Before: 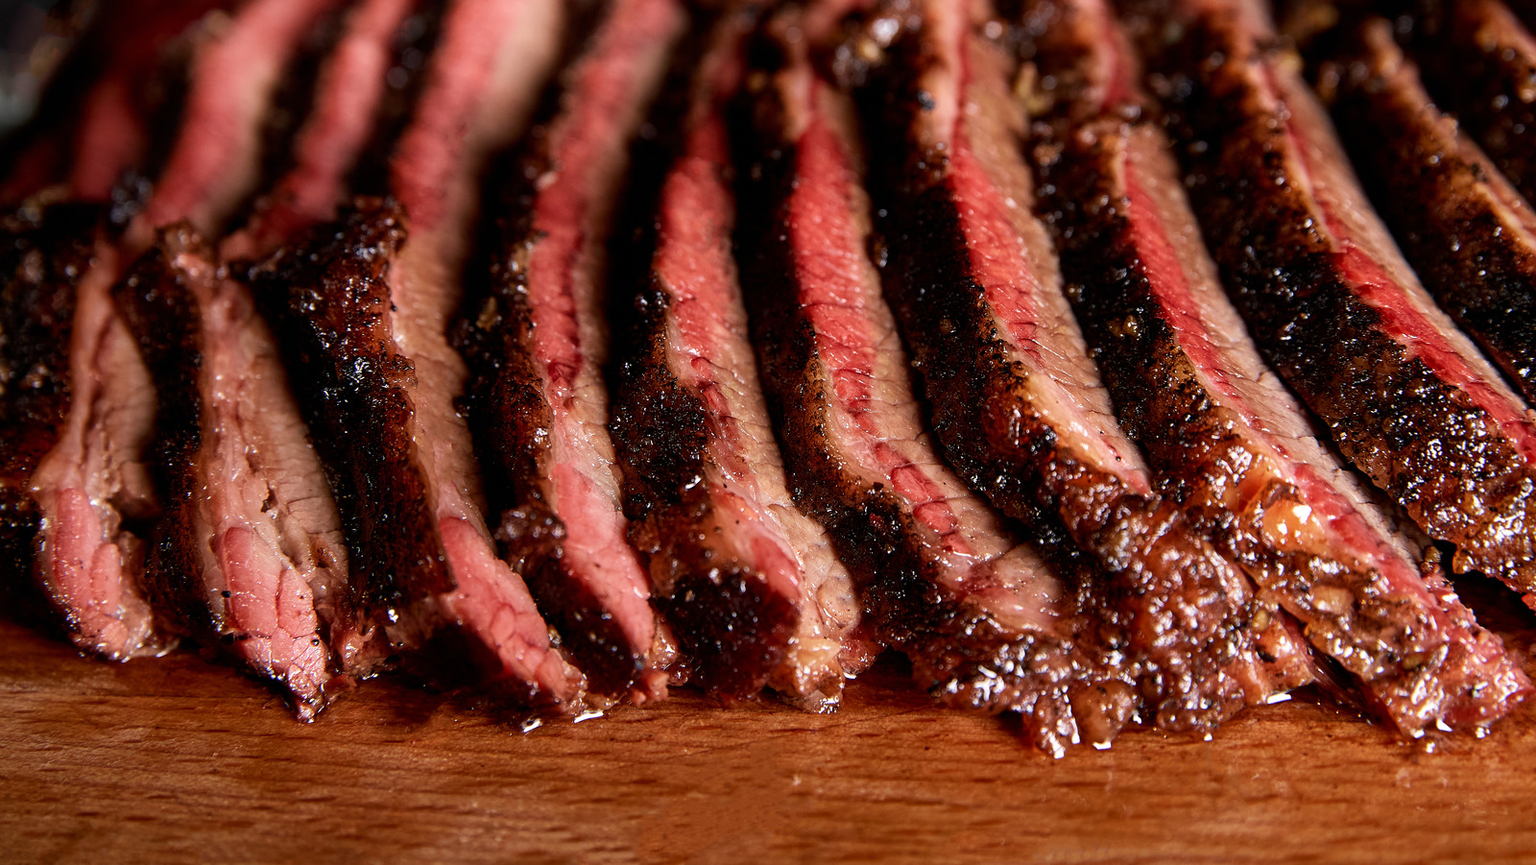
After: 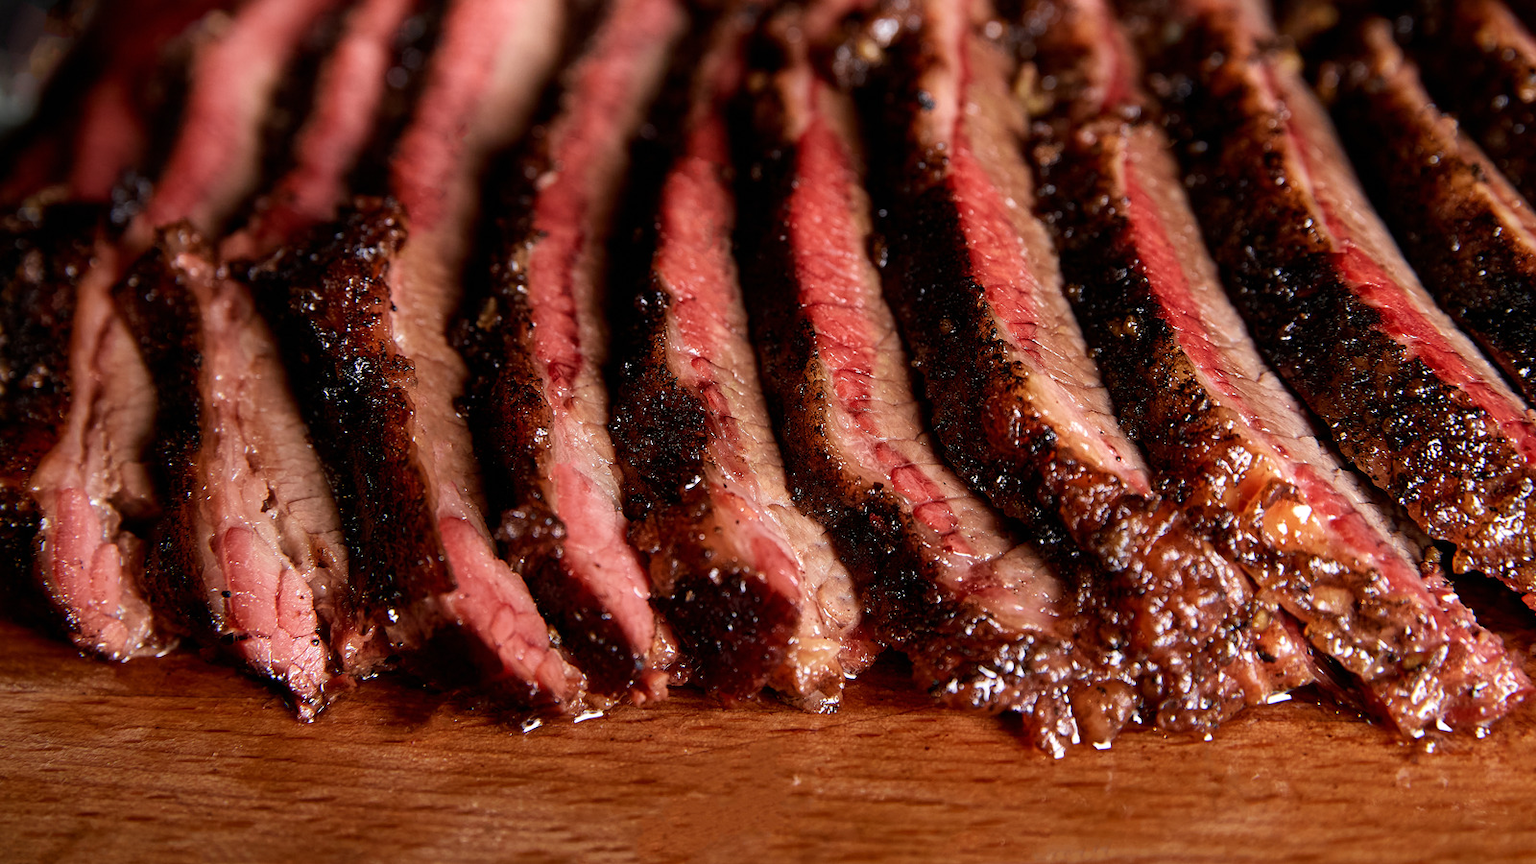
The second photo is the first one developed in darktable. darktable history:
tone equalizer: smoothing 1
